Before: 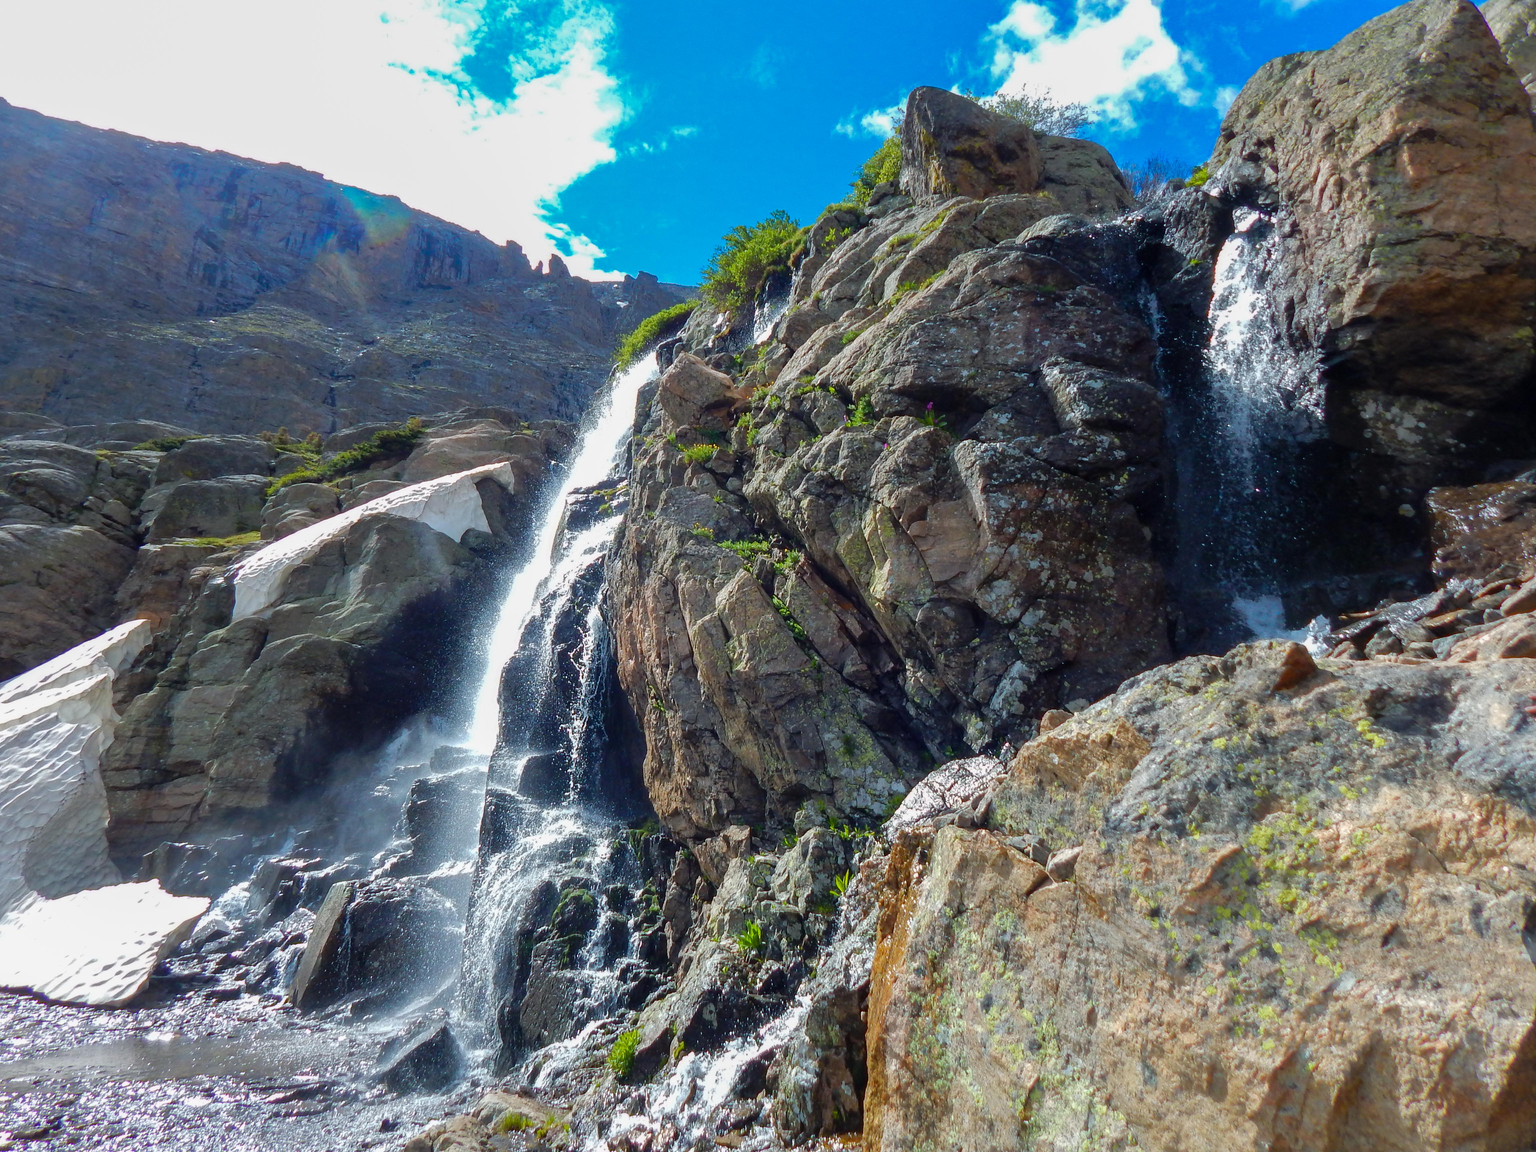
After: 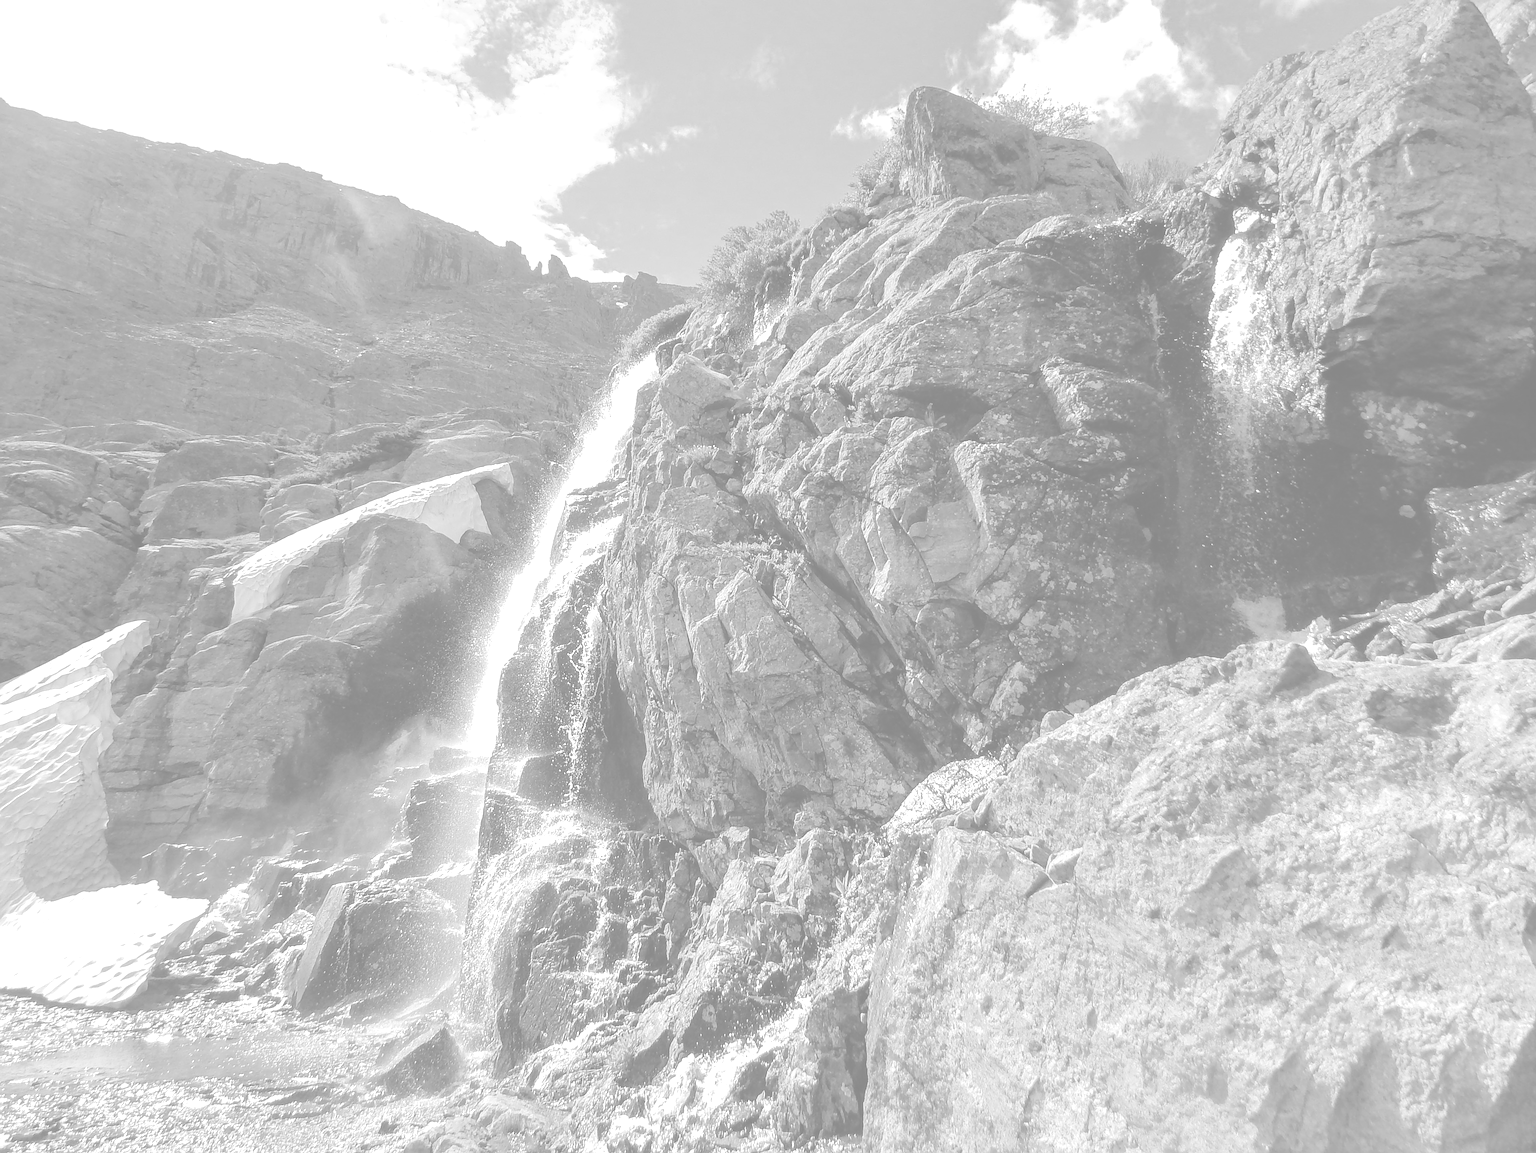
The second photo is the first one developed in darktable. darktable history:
local contrast: mode bilateral grid, contrast 15, coarseness 36, detail 105%, midtone range 0.2
color calibration: illuminant F (fluorescent), F source F9 (Cool White Deluxe 4150 K) – high CRI, x 0.374, y 0.373, temperature 4158.34 K
crop and rotate: left 0.126%
monochrome: a 32, b 64, size 2.3
sharpen: on, module defaults
colorize: hue 43.2°, saturation 40%, version 1
